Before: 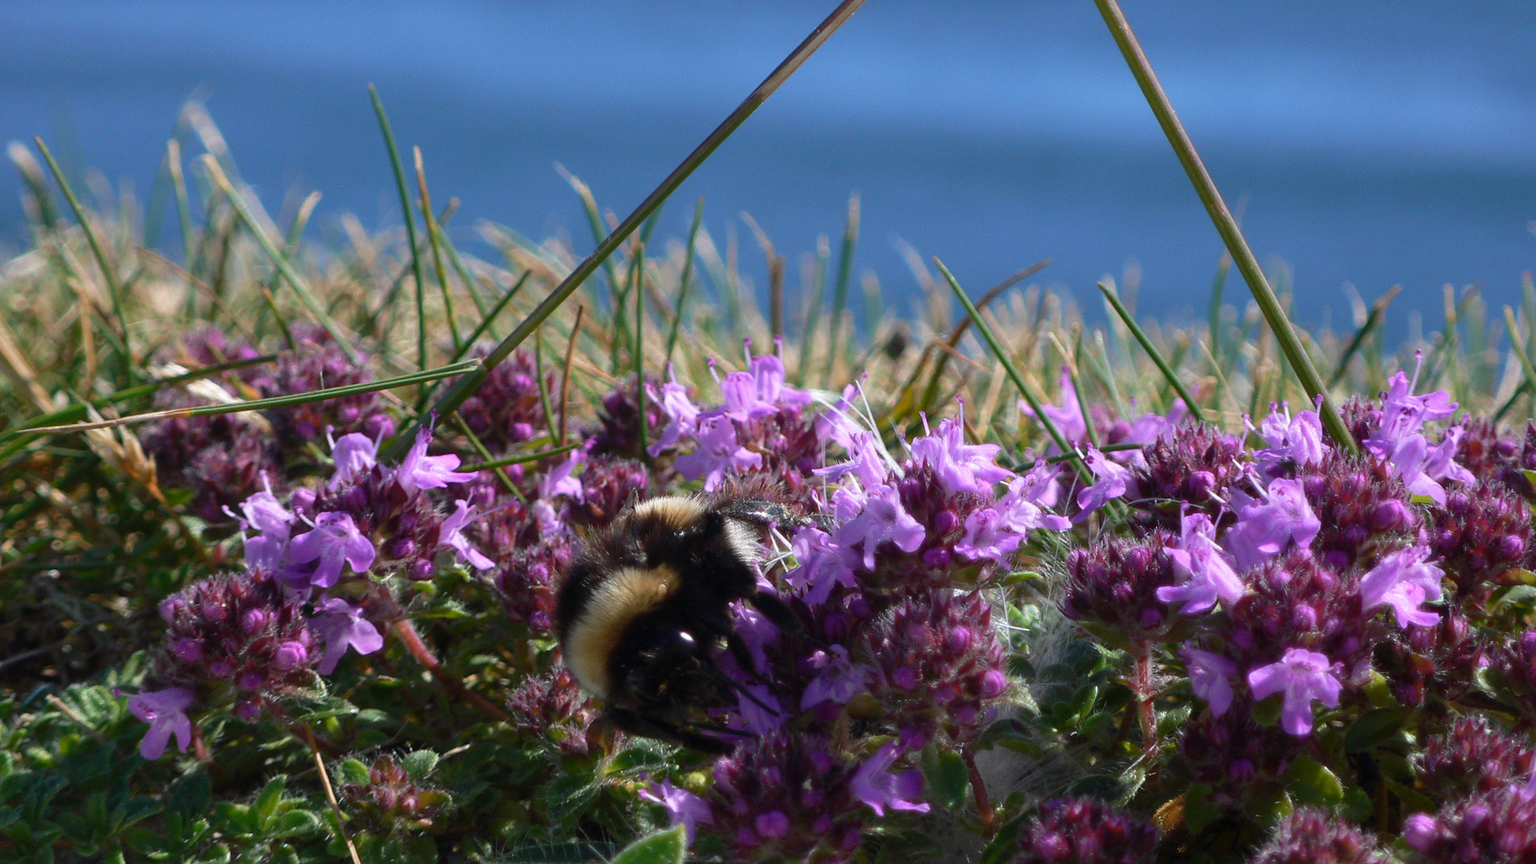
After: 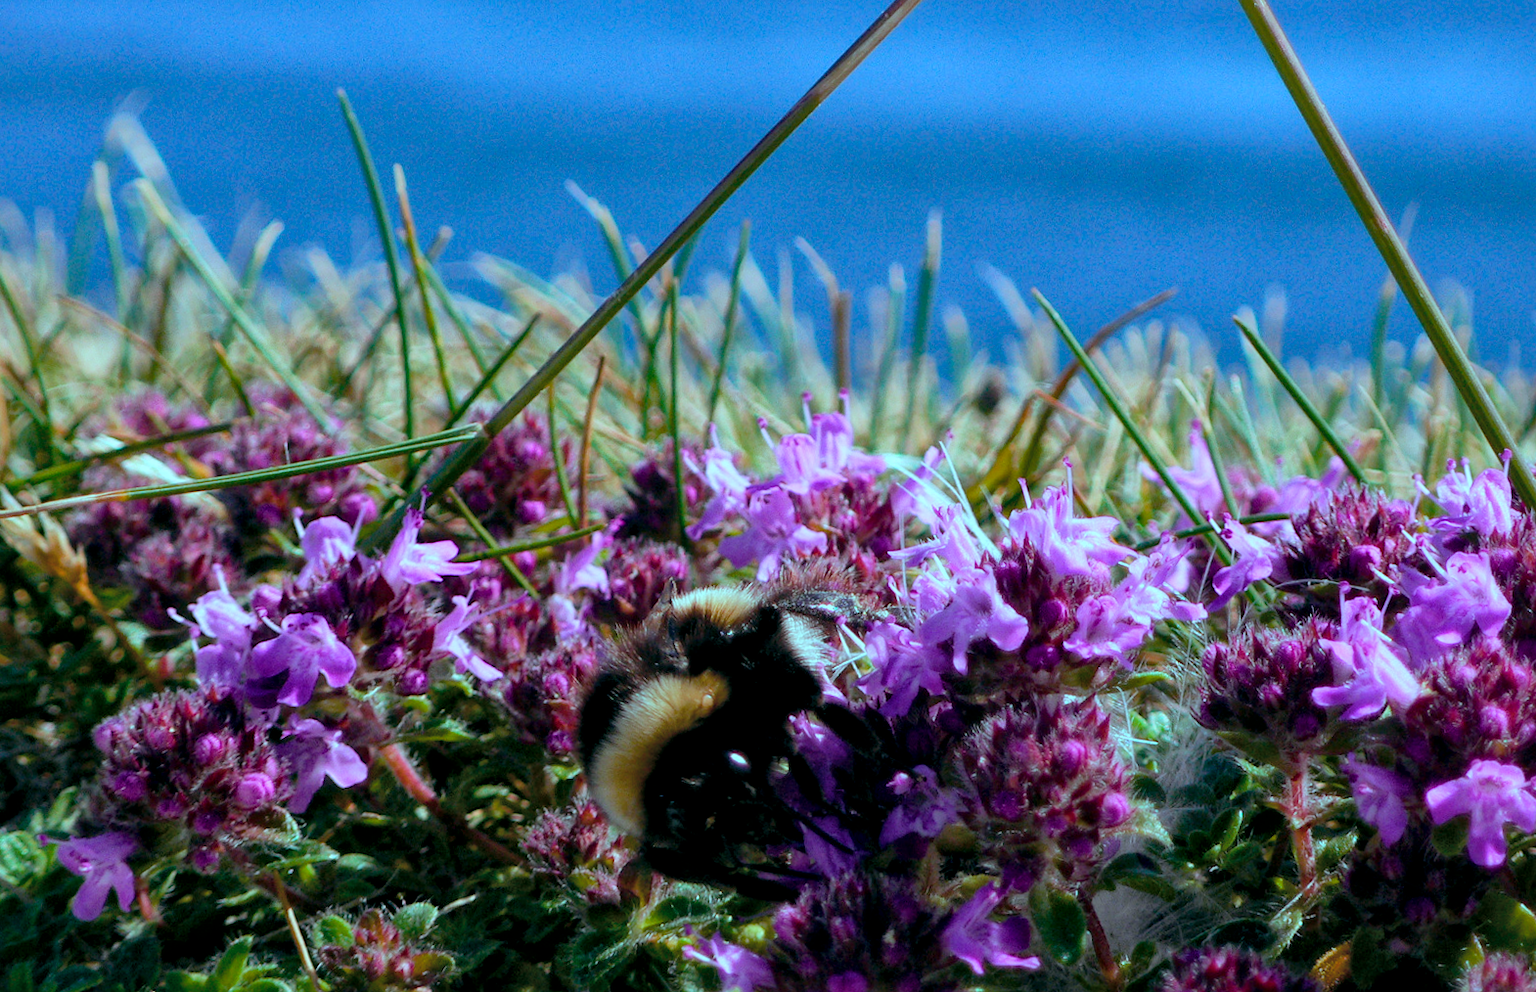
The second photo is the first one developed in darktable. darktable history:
crop and rotate: angle 1°, left 4.281%, top 0.642%, right 11.383%, bottom 2.486%
color balance rgb: shadows lift › luminance -7.7%, shadows lift › chroma 2.13%, shadows lift › hue 165.27°, power › luminance -7.77%, power › chroma 1.34%, power › hue 330.55°, highlights gain › luminance -33.33%, highlights gain › chroma 5.68%, highlights gain › hue 217.2°, global offset › luminance -0.33%, global offset › chroma 0.11%, global offset › hue 165.27°, perceptual saturation grading › global saturation 27.72%, perceptual saturation grading › highlights -25%, perceptual saturation grading › mid-tones 25%, perceptual saturation grading › shadows 50%
global tonemap: drago (1, 100), detail 1
